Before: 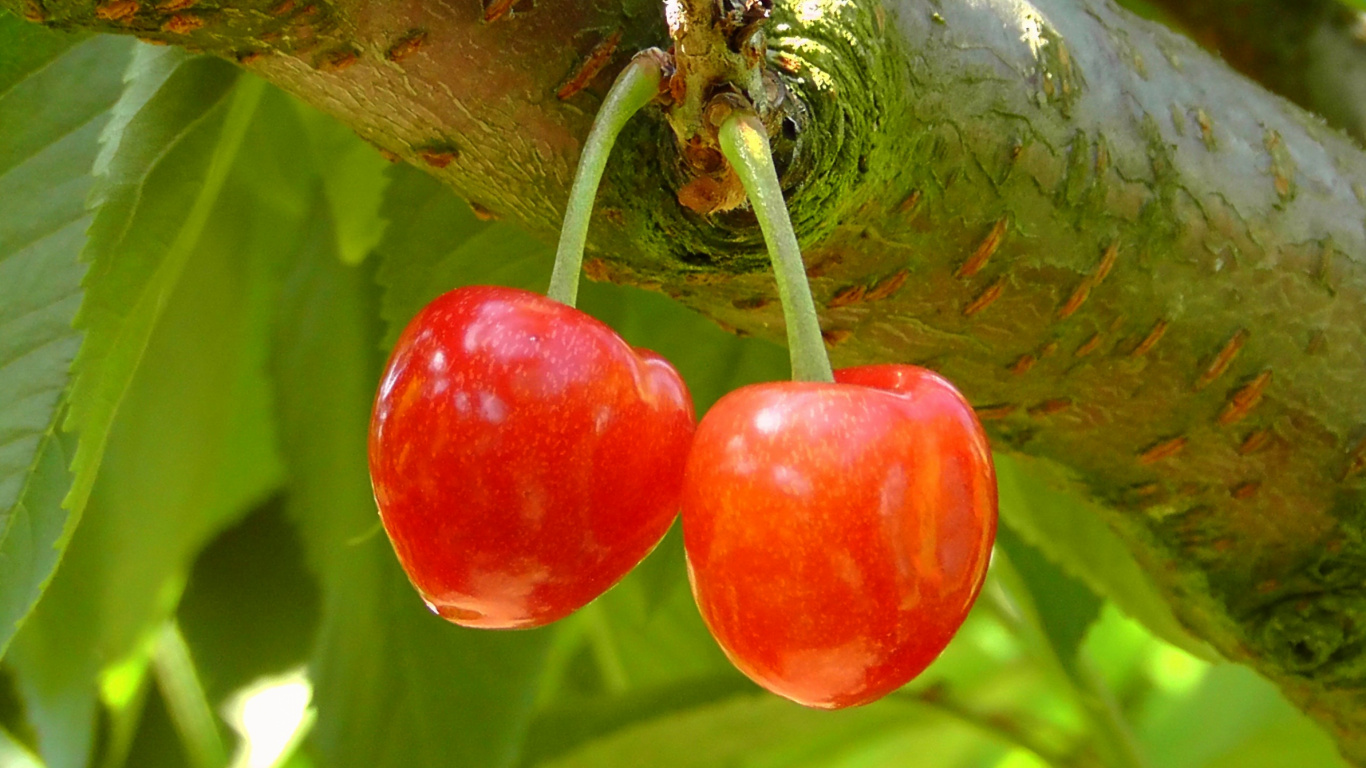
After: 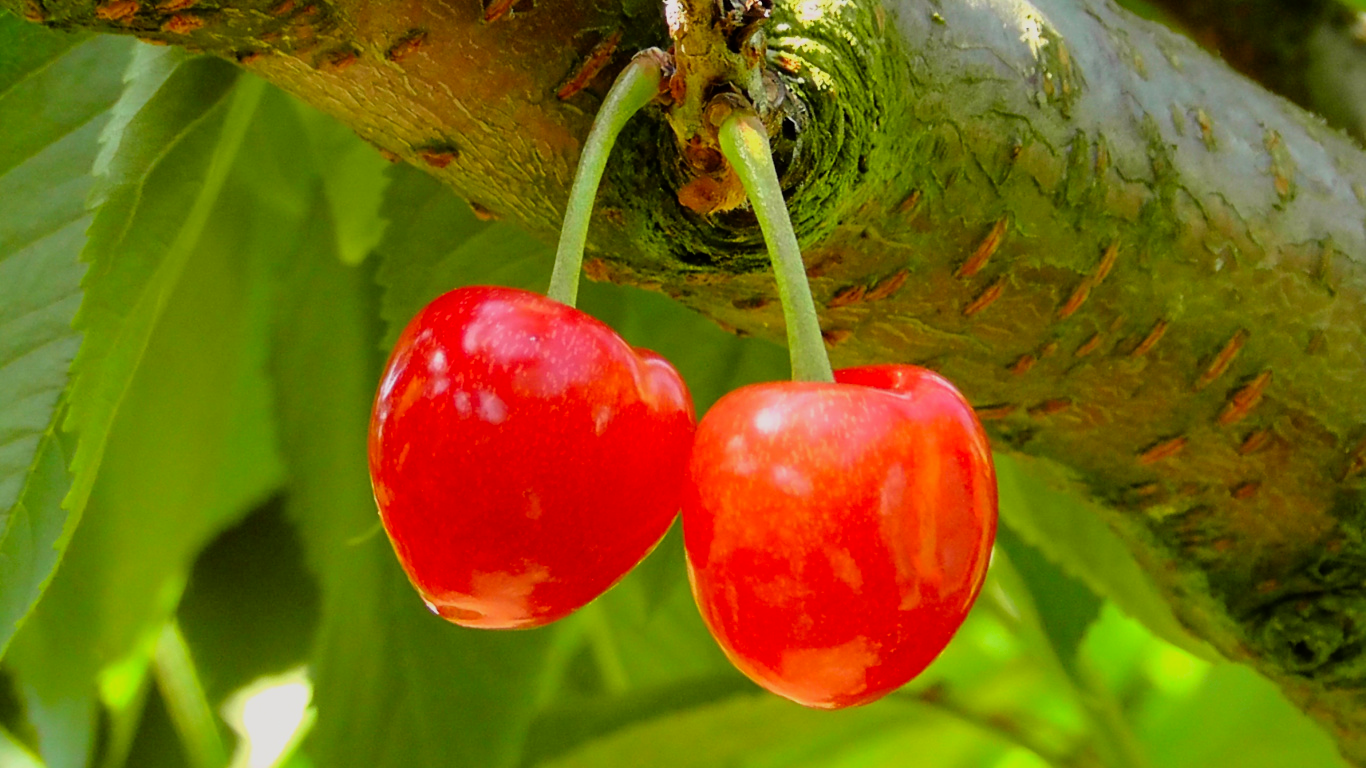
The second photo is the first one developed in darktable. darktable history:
filmic rgb: threshold 3 EV, hardness 4.17, latitude 50%, contrast 1.1, preserve chrominance max RGB, color science v6 (2022), contrast in shadows safe, contrast in highlights safe, enable highlight reconstruction true
contrast brightness saturation: contrast 0.04, saturation 0.16
